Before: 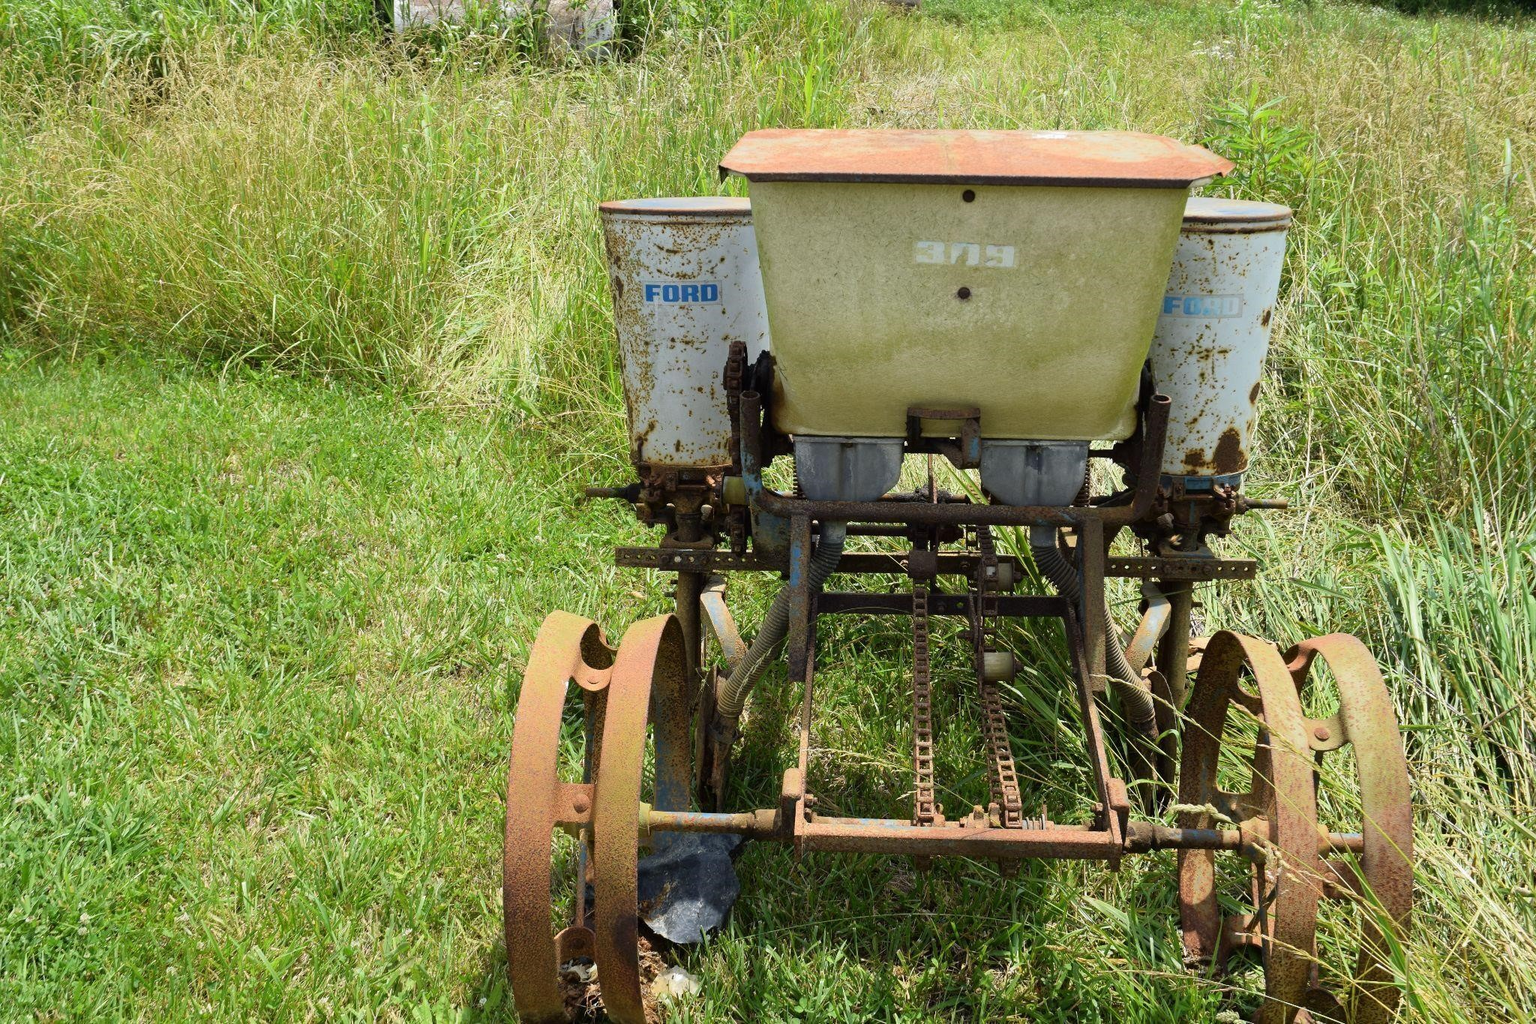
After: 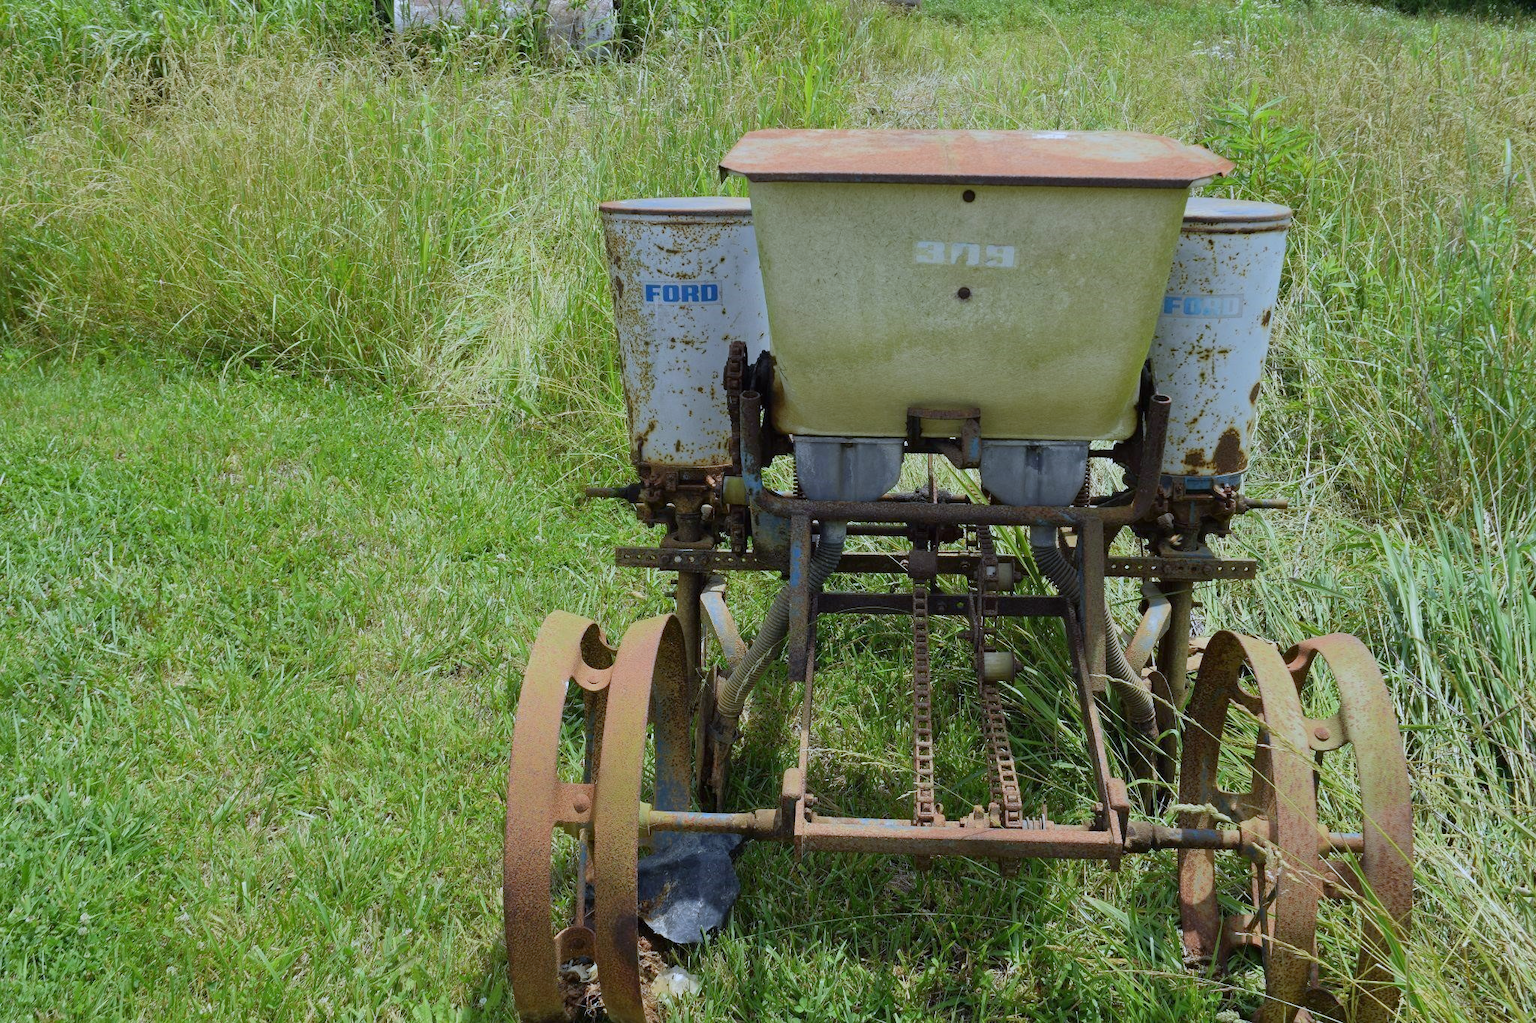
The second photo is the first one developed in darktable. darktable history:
white balance: red 0.926, green 1.003, blue 1.133
tone equalizer: -8 EV 0.25 EV, -7 EV 0.417 EV, -6 EV 0.417 EV, -5 EV 0.25 EV, -3 EV -0.25 EV, -2 EV -0.417 EV, -1 EV -0.417 EV, +0 EV -0.25 EV, edges refinement/feathering 500, mask exposure compensation -1.57 EV, preserve details guided filter
